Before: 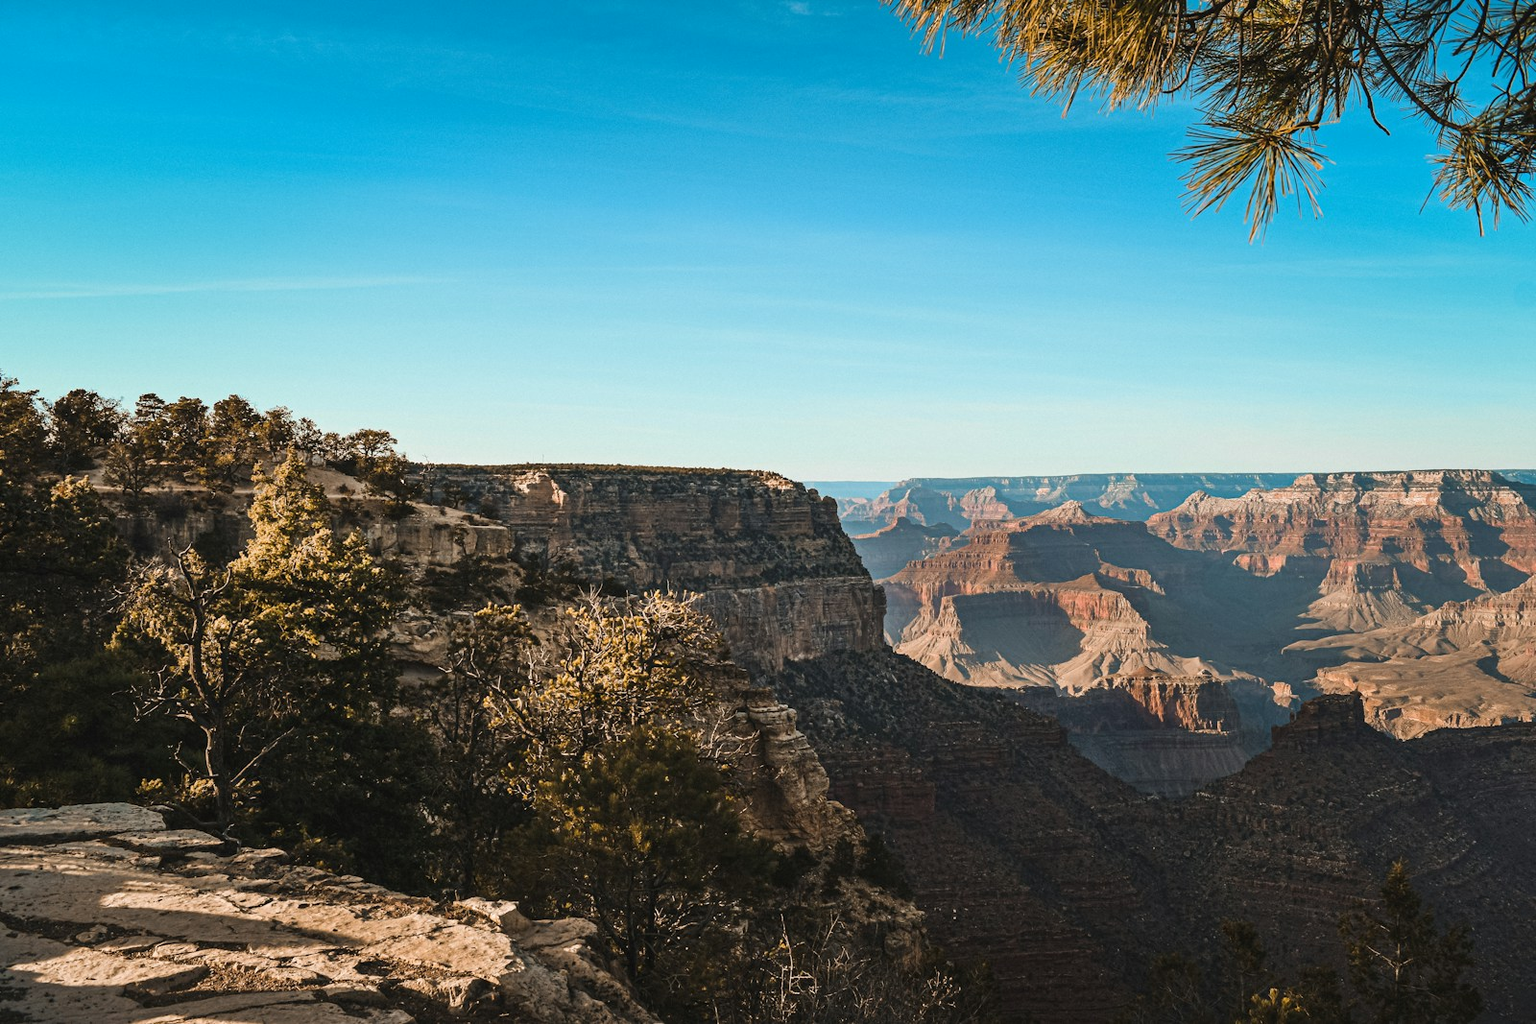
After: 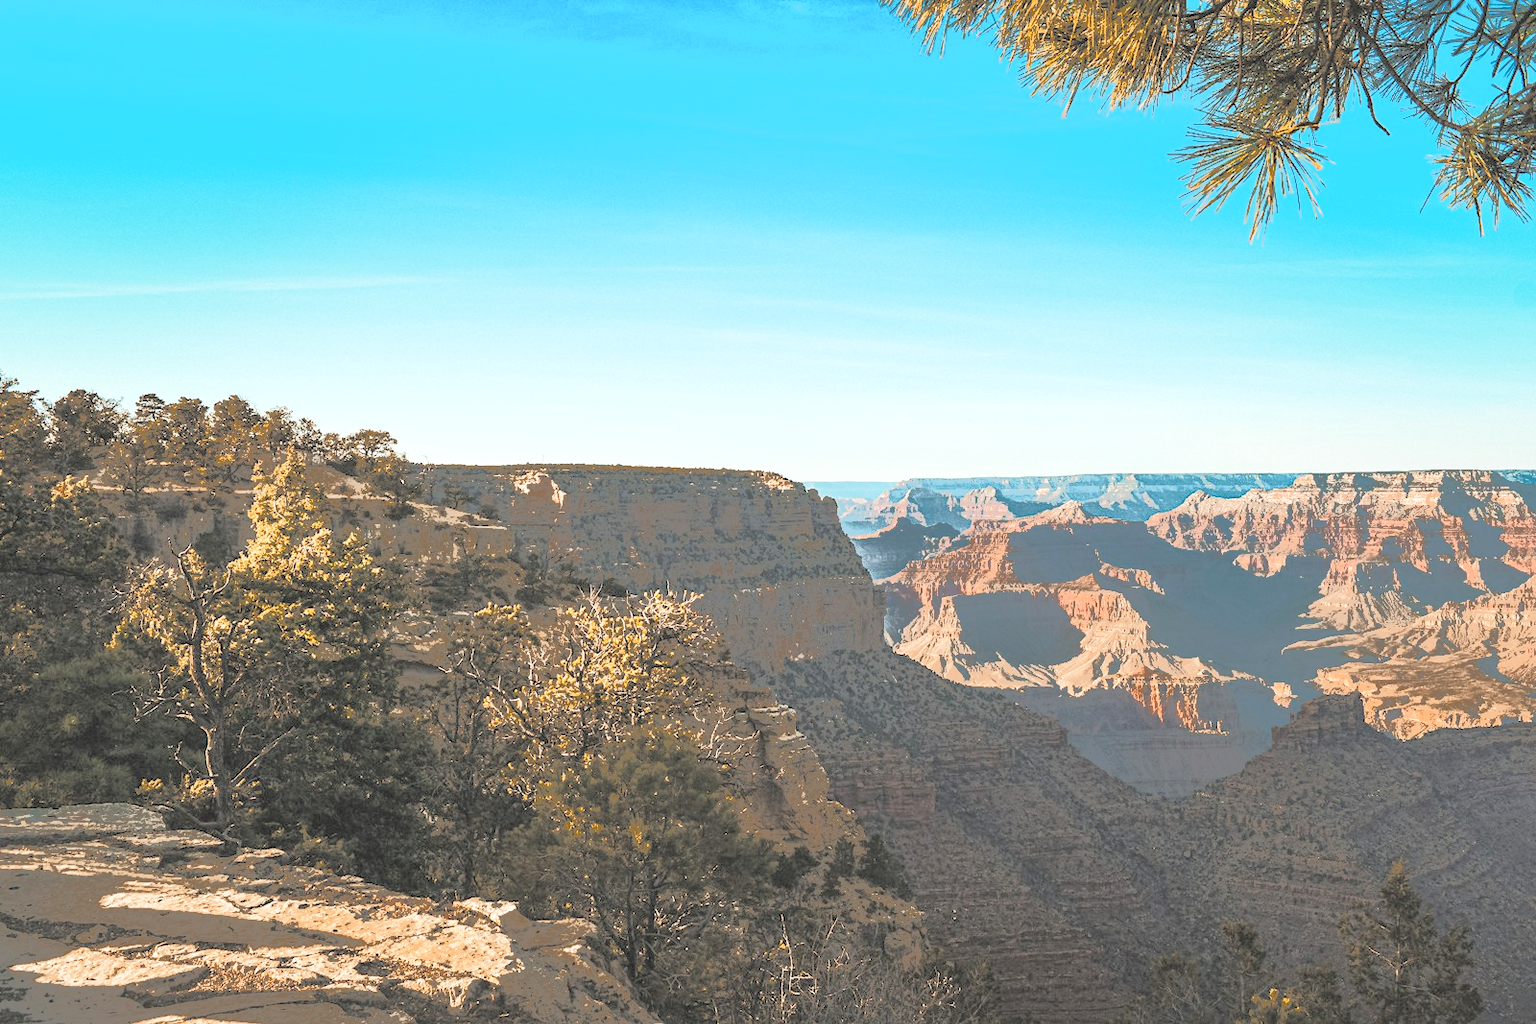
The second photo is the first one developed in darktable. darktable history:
tone equalizer: -8 EV -0.413 EV, -7 EV -0.424 EV, -6 EV -0.347 EV, -5 EV -0.237 EV, -3 EV 0.239 EV, -2 EV 0.316 EV, -1 EV 0.365 EV, +0 EV 0.425 EV, edges refinement/feathering 500, mask exposure compensation -1.57 EV, preserve details no
tone curve: curves: ch0 [(0, 0) (0.003, 0.011) (0.011, 0.043) (0.025, 0.133) (0.044, 0.226) (0.069, 0.303) (0.1, 0.371) (0.136, 0.429) (0.177, 0.482) (0.224, 0.516) (0.277, 0.539) (0.335, 0.535) (0.399, 0.517) (0.468, 0.498) (0.543, 0.523) (0.623, 0.655) (0.709, 0.83) (0.801, 0.827) (0.898, 0.89) (1, 1)], color space Lab, independent channels, preserve colors none
base curve: curves: ch0 [(0, 0) (0.666, 0.806) (1, 1)], preserve colors none
